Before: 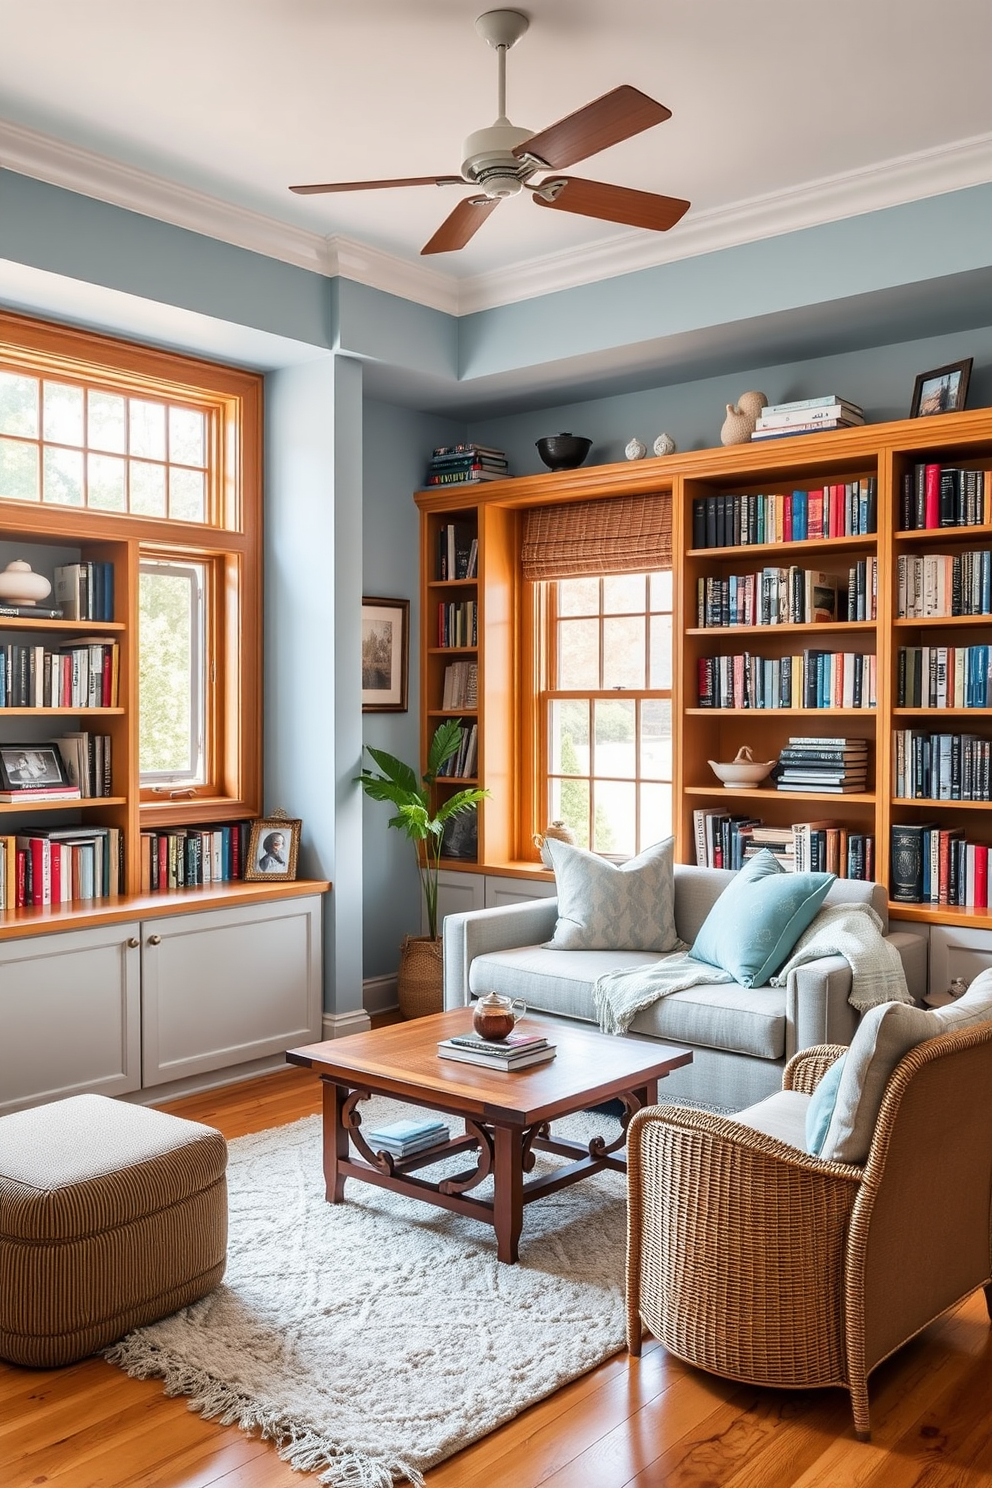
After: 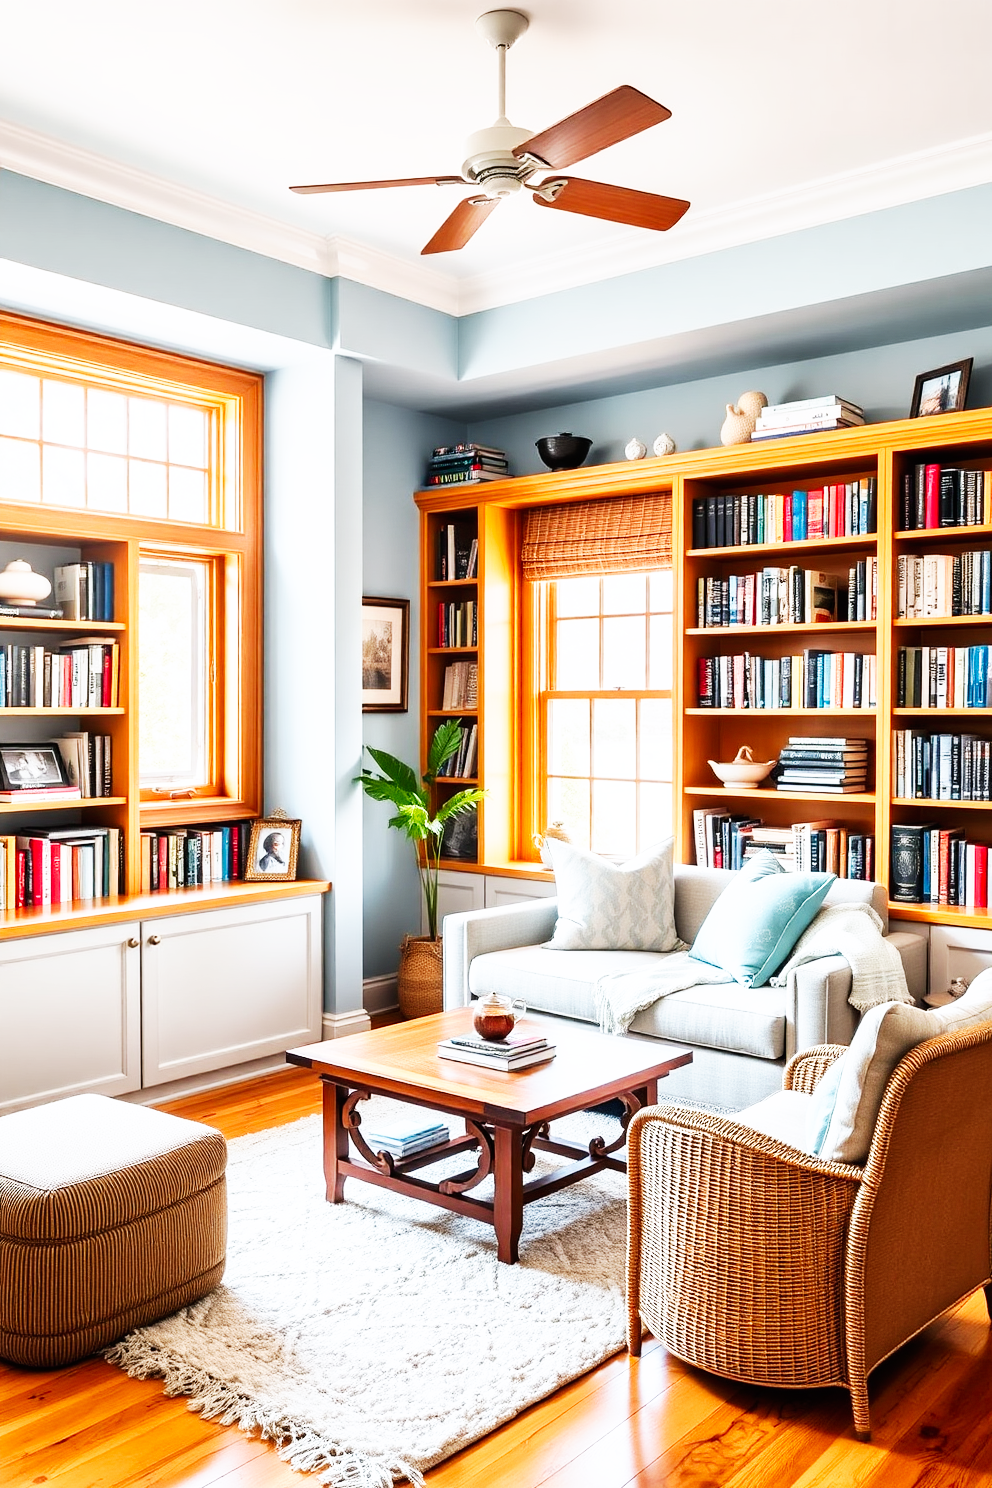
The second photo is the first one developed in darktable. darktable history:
color correction: highlights a* 0.06, highlights b* -0.616
base curve: curves: ch0 [(0, 0) (0.007, 0.004) (0.027, 0.03) (0.046, 0.07) (0.207, 0.54) (0.442, 0.872) (0.673, 0.972) (1, 1)], preserve colors none
